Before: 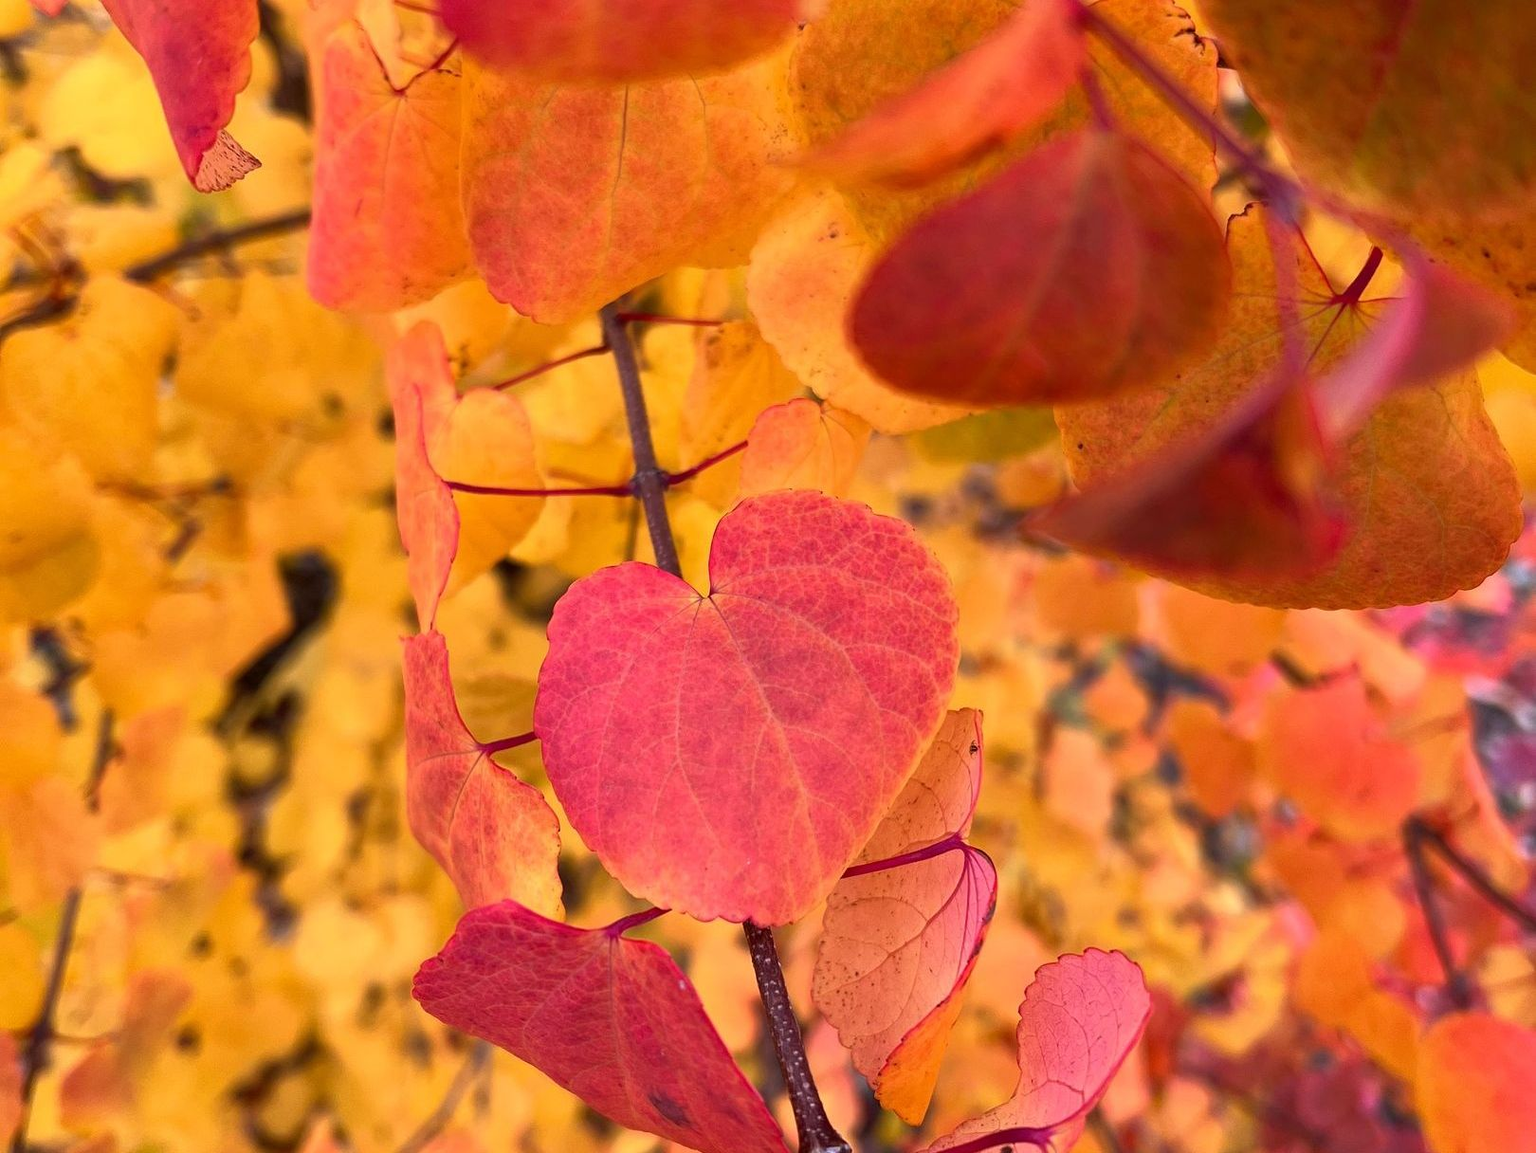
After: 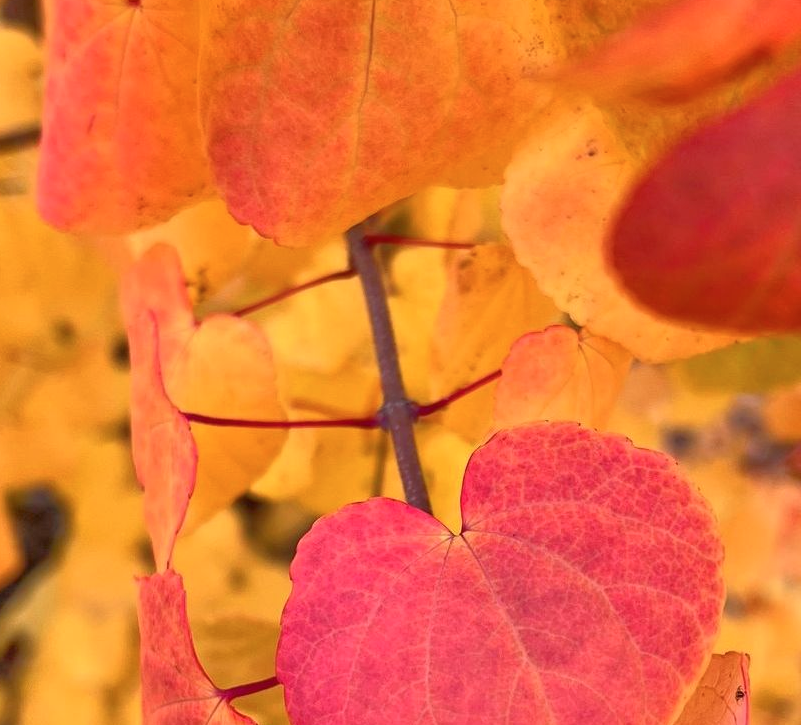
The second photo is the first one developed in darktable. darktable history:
crop: left 17.765%, top 7.84%, right 32.785%, bottom 32.473%
tone equalizer: -7 EV 0.158 EV, -6 EV 0.588 EV, -5 EV 1.16 EV, -4 EV 1.37 EV, -3 EV 1.14 EV, -2 EV 0.6 EV, -1 EV 0.154 EV
color balance rgb: shadows lift › chroma 0.923%, shadows lift › hue 115.09°, linear chroma grading › global chroma 5.381%, perceptual saturation grading › global saturation 0.208%, global vibrance -24.752%
